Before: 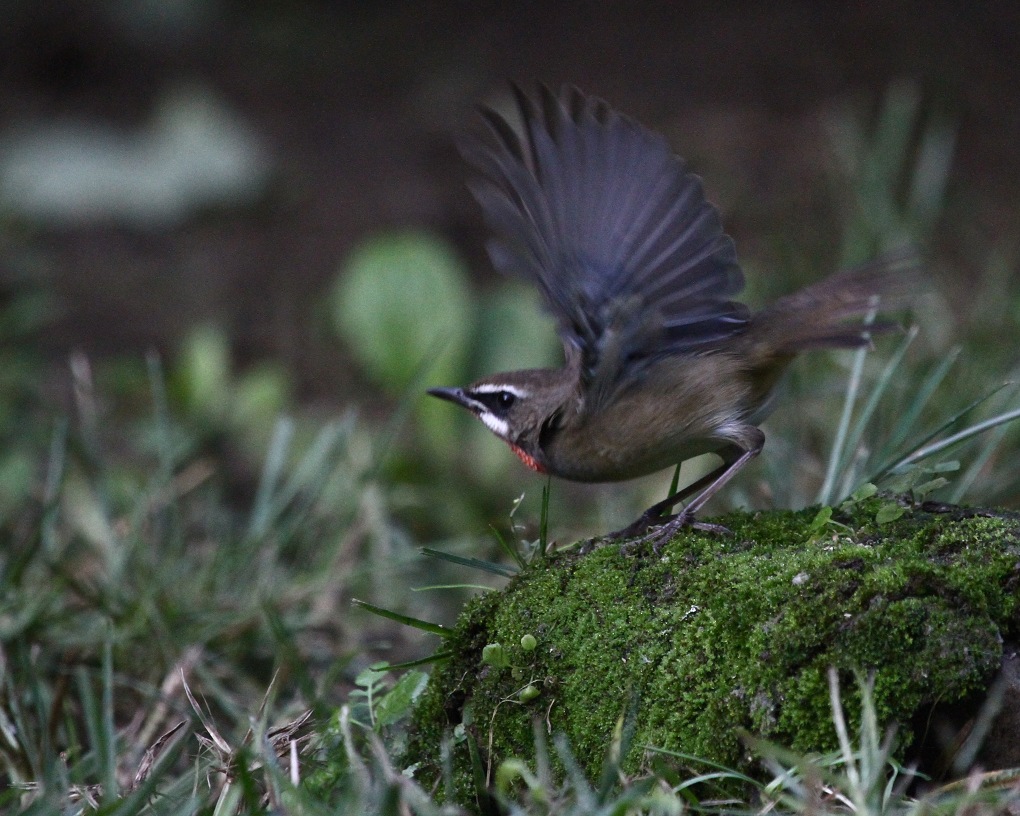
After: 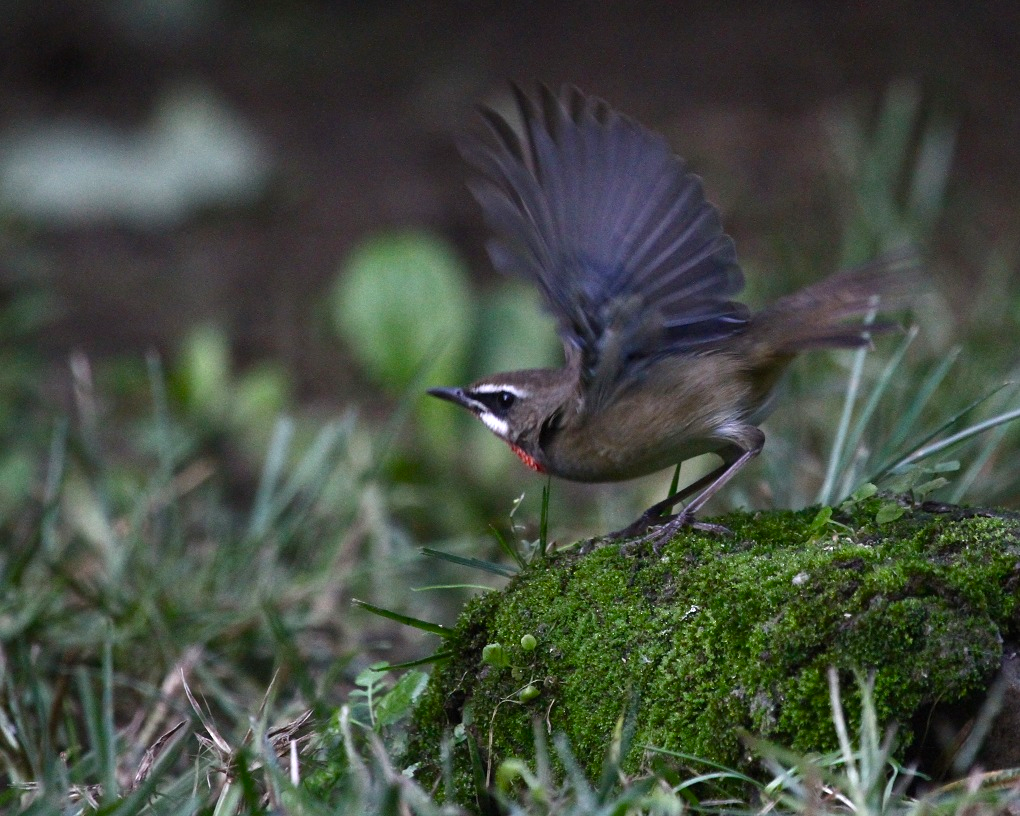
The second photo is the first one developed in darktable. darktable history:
color balance rgb: perceptual saturation grading › global saturation 12.764%, global vibrance -1.683%, saturation formula JzAzBz (2021)
exposure: exposure 0.298 EV, compensate exposure bias true, compensate highlight preservation false
